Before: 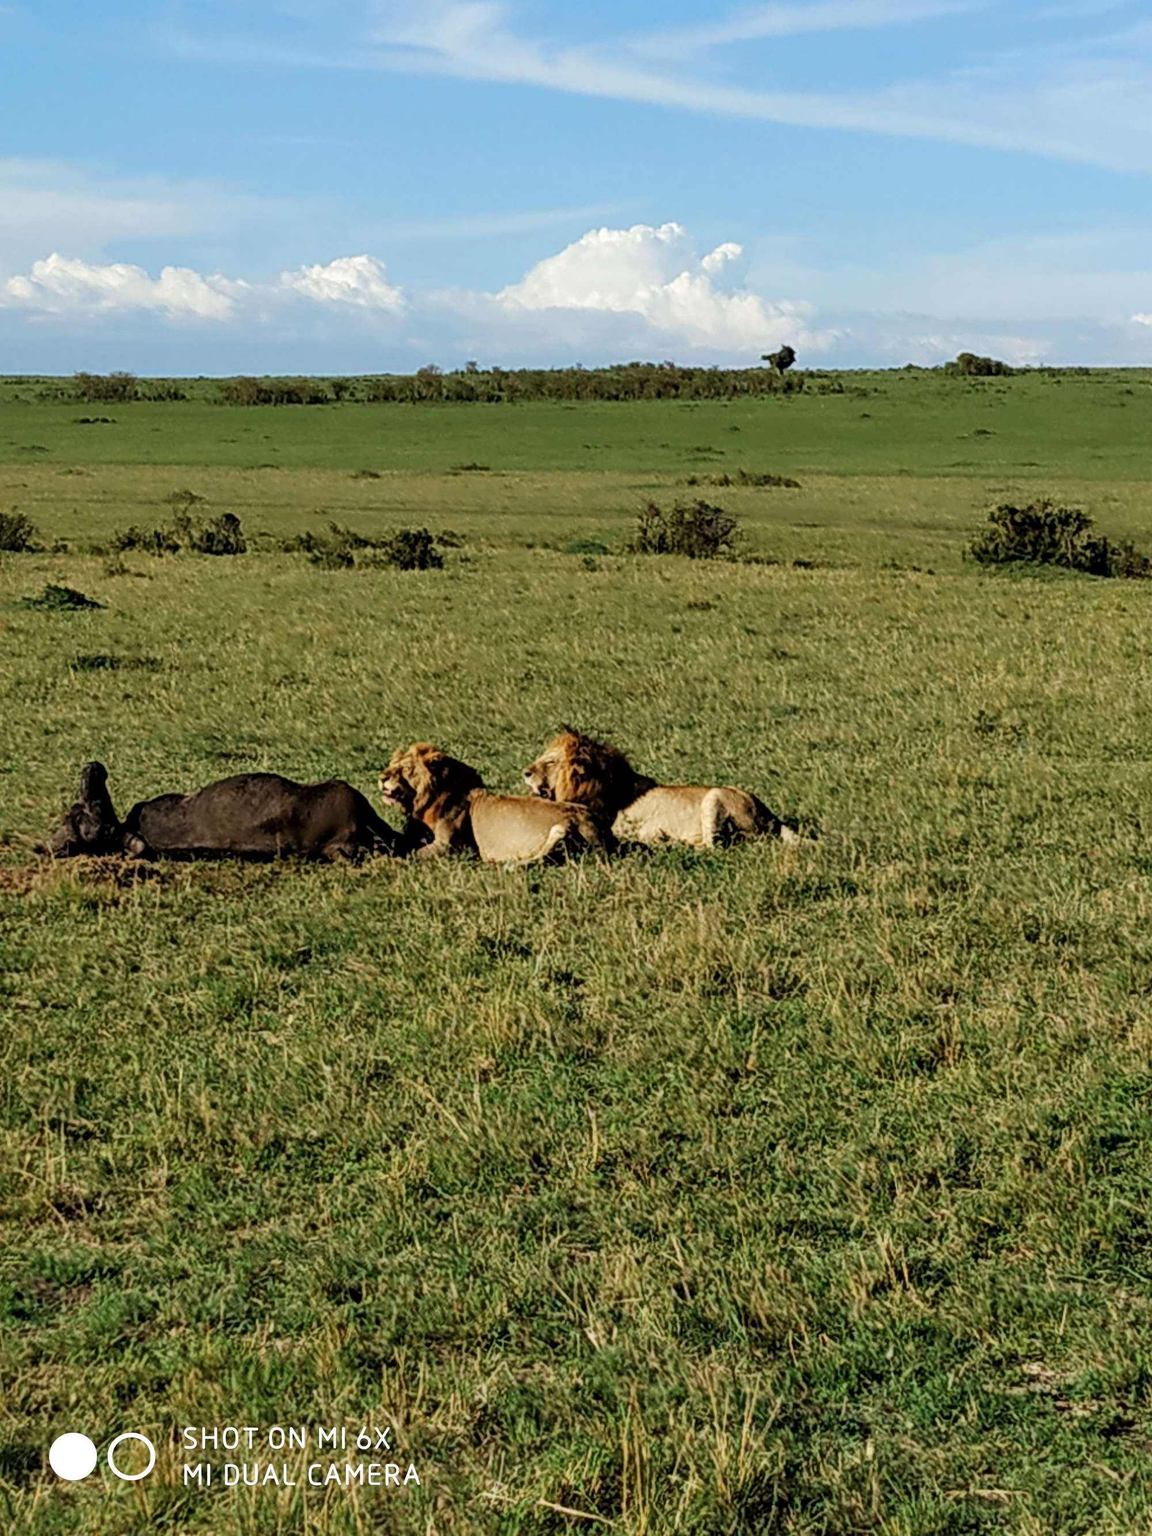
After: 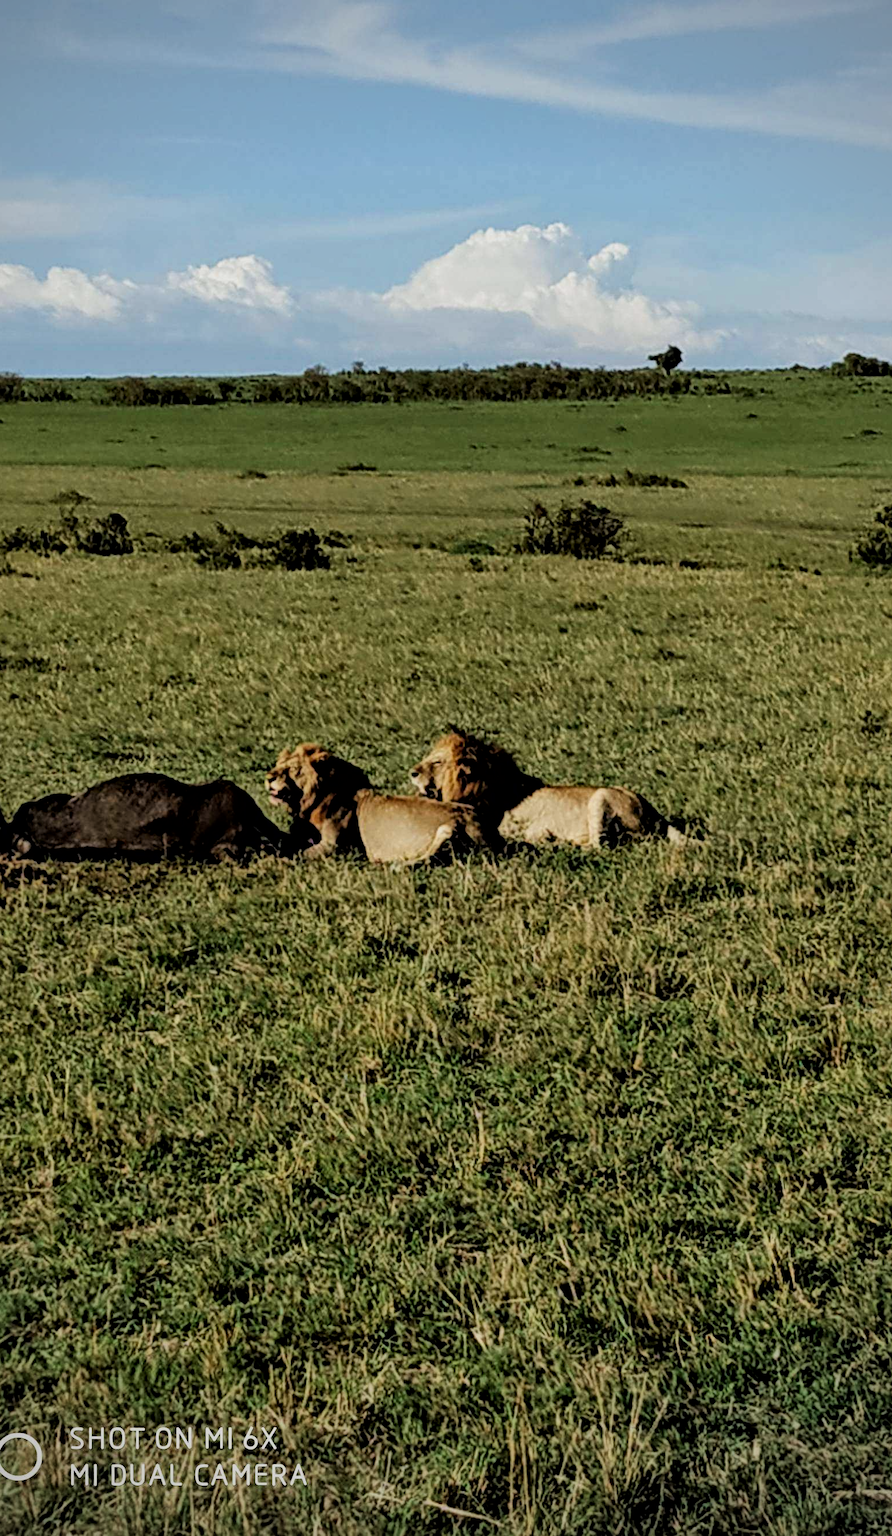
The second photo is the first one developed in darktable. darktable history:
local contrast: mode bilateral grid, contrast 21, coarseness 49, detail 132%, midtone range 0.2
filmic rgb: black relative exposure -11.87 EV, white relative exposure 5.46 EV, hardness 4.48, latitude 50.25%, contrast 1.14
exposure: exposure -0.298 EV, compensate exposure bias true
crop: left 9.868%, right 12.596%
vignetting: center (-0.014, 0)
